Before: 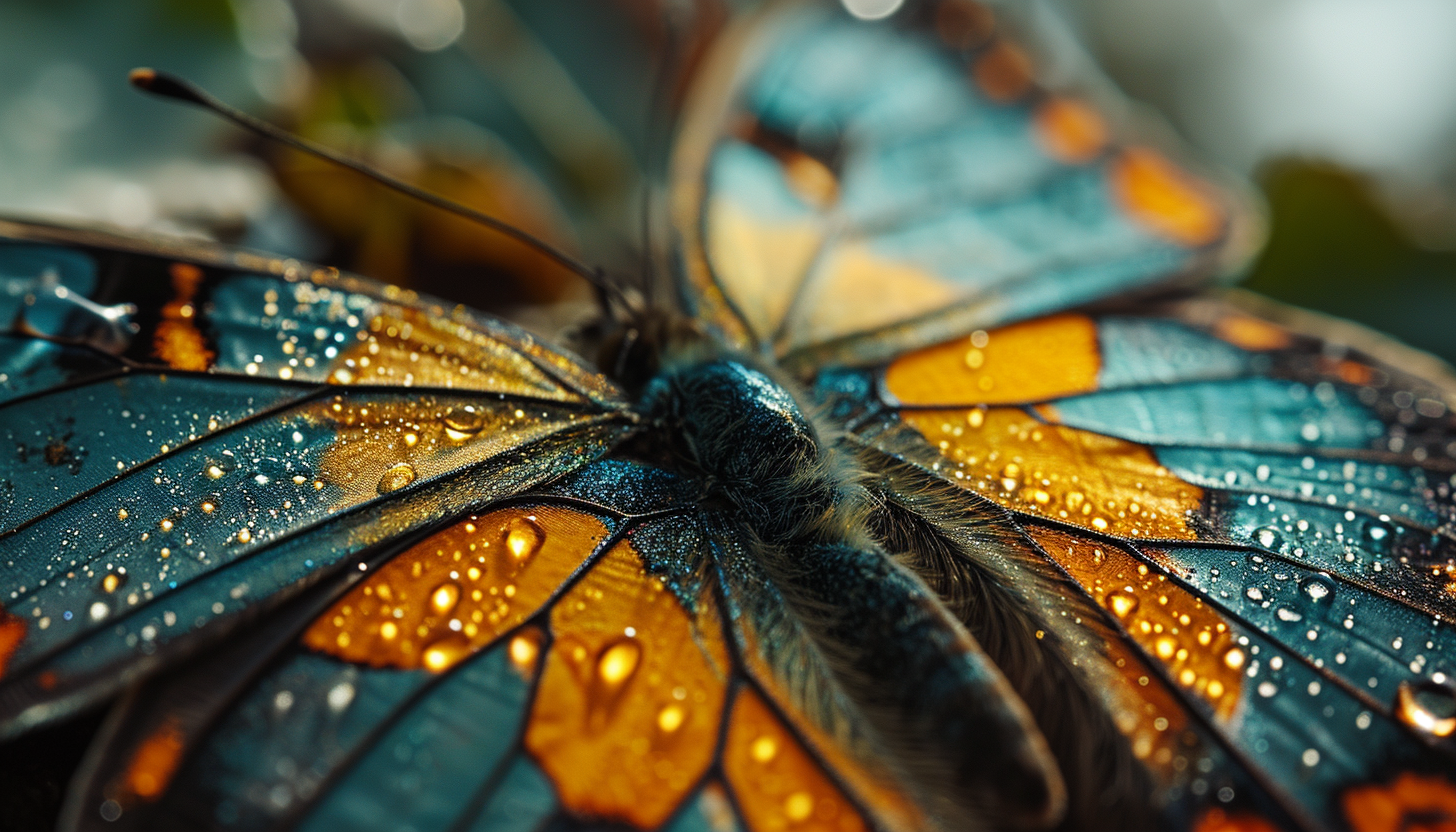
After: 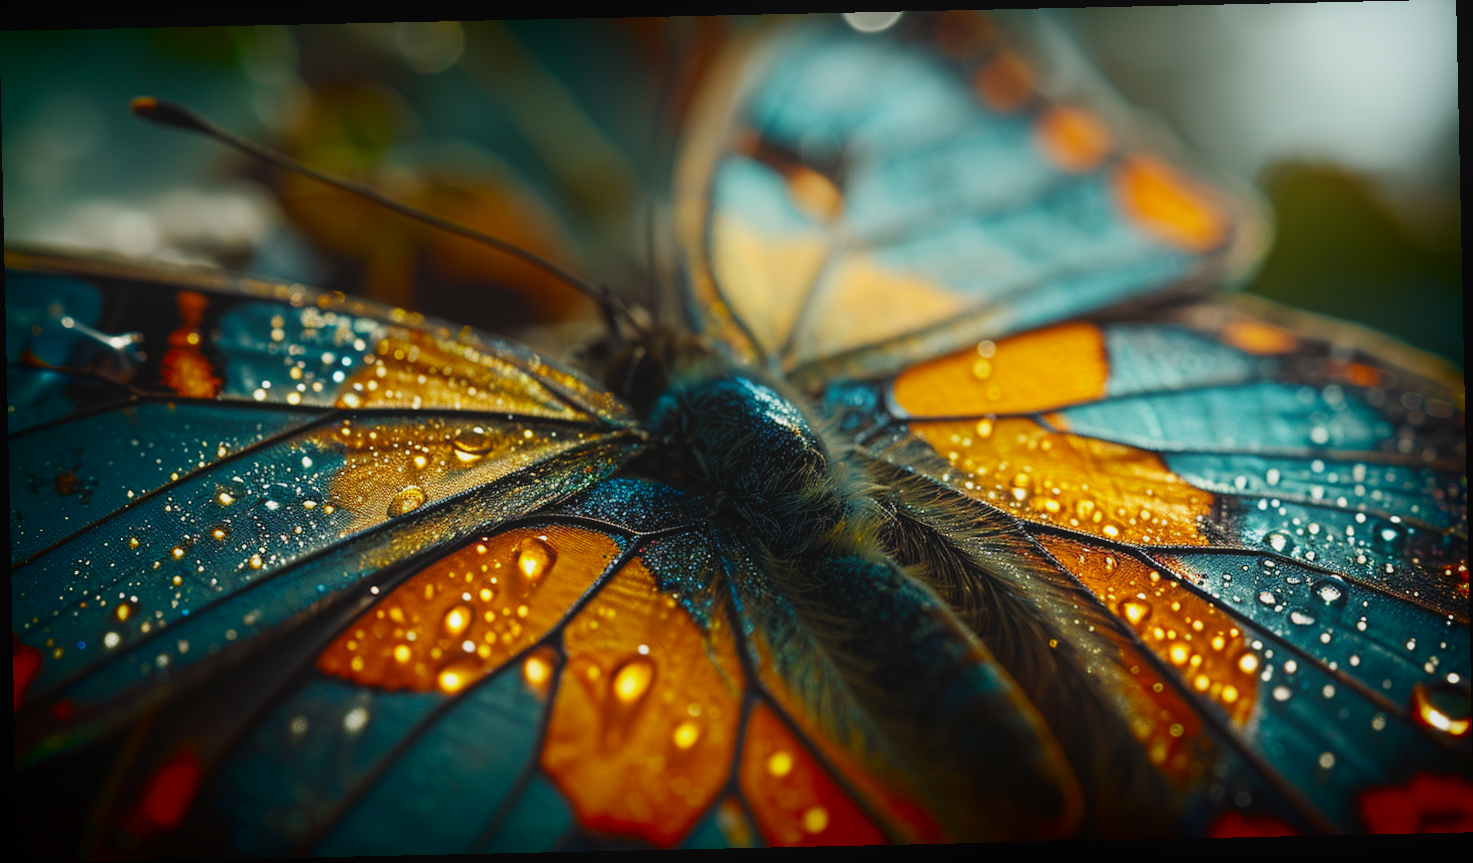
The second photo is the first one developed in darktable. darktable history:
shadows and highlights: shadows -88.03, highlights -35.45, shadows color adjustment 99.15%, highlights color adjustment 0%, soften with gaussian
contrast brightness saturation: contrast -0.1, brightness 0.05, saturation 0.08
rotate and perspective: rotation -1.24°, automatic cropping off
